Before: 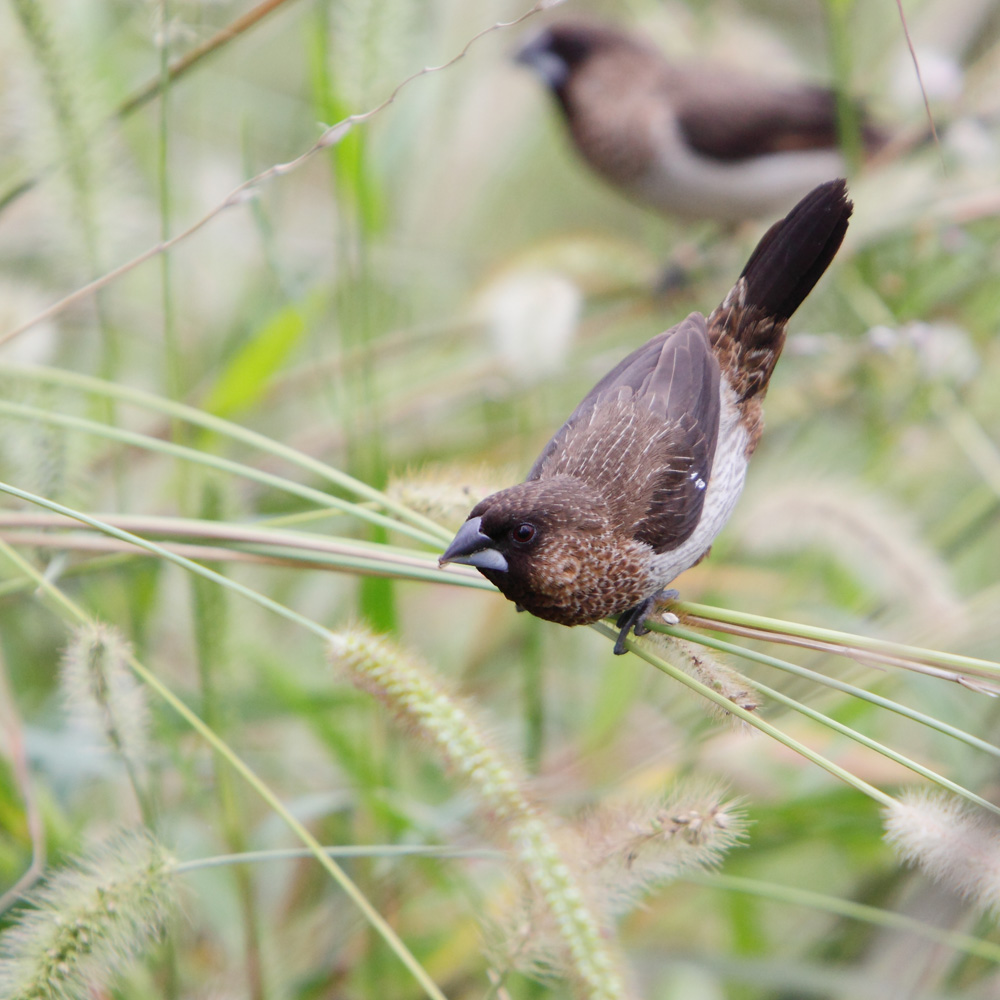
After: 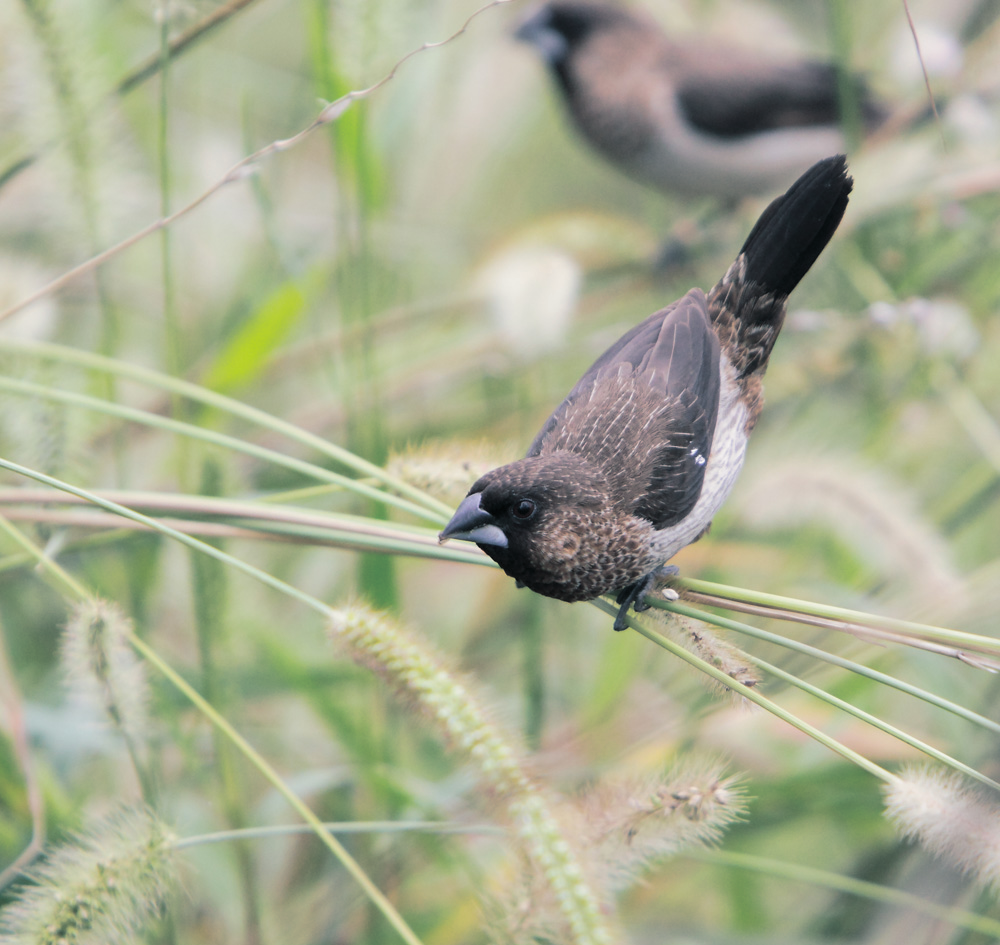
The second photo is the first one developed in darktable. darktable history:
split-toning: shadows › hue 205.2°, shadows › saturation 0.29, highlights › hue 50.4°, highlights › saturation 0.38, balance -49.9
crop and rotate: top 2.479%, bottom 3.018%
